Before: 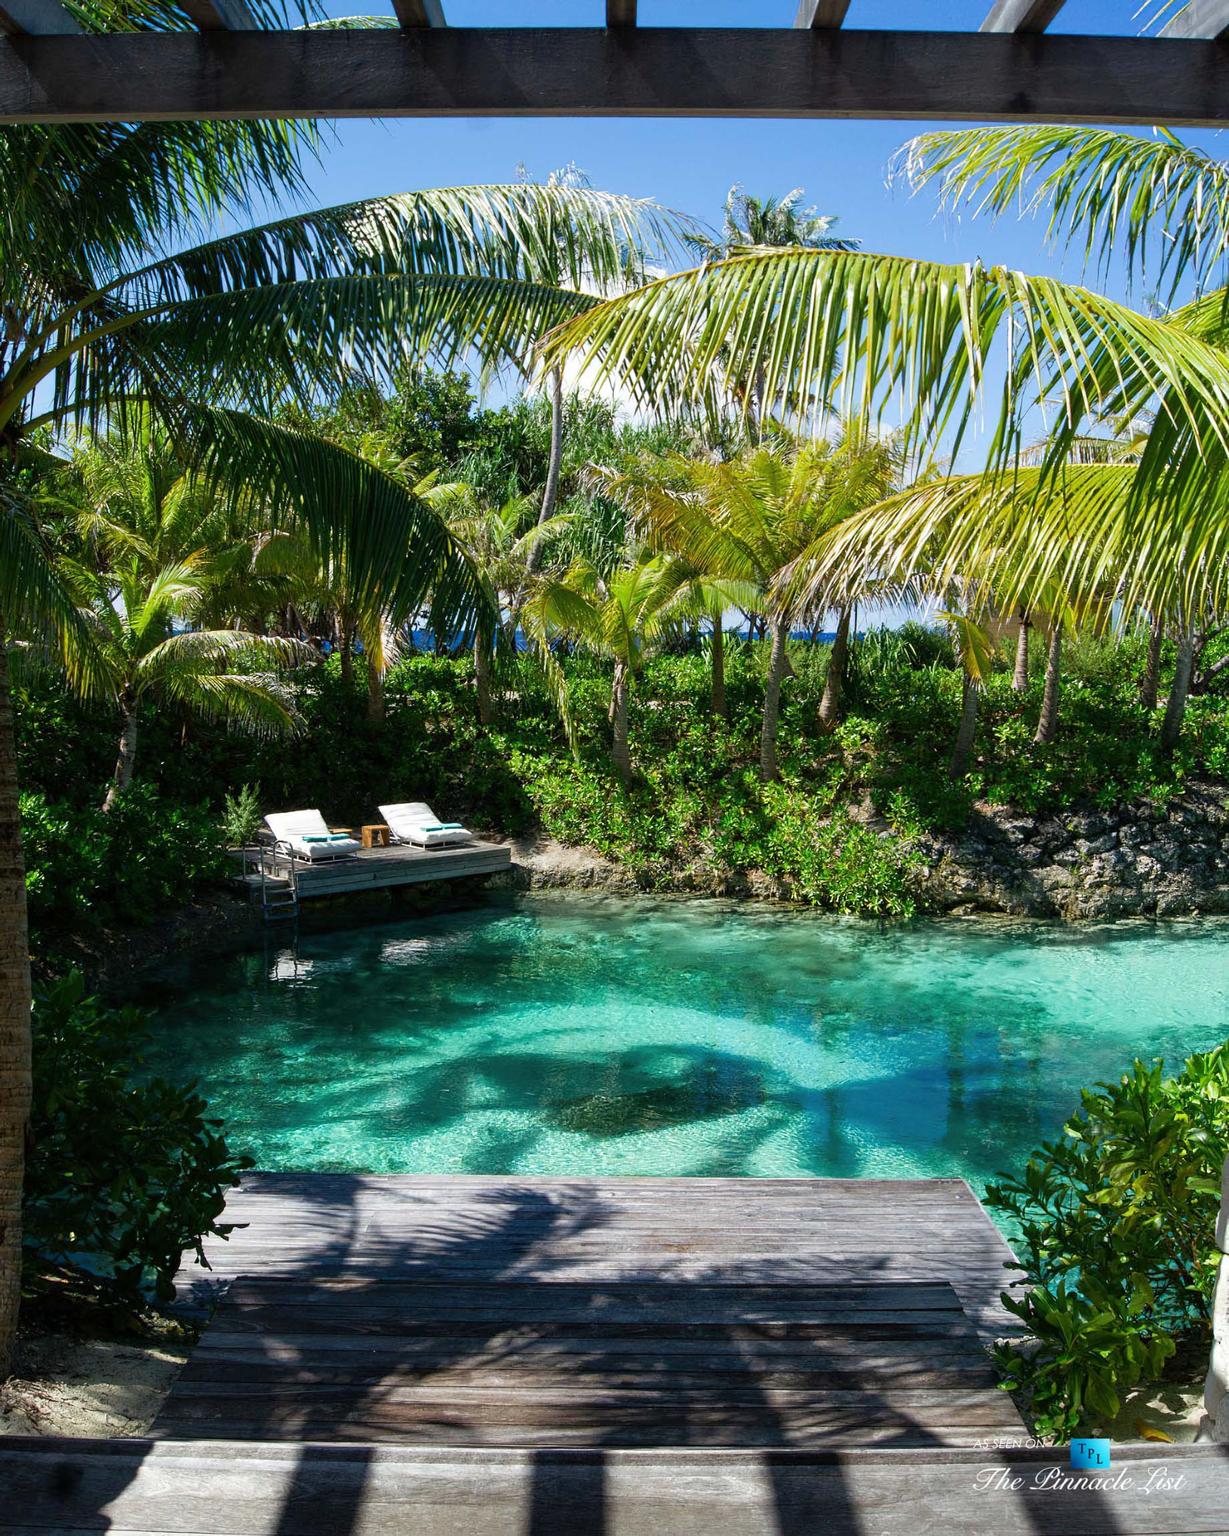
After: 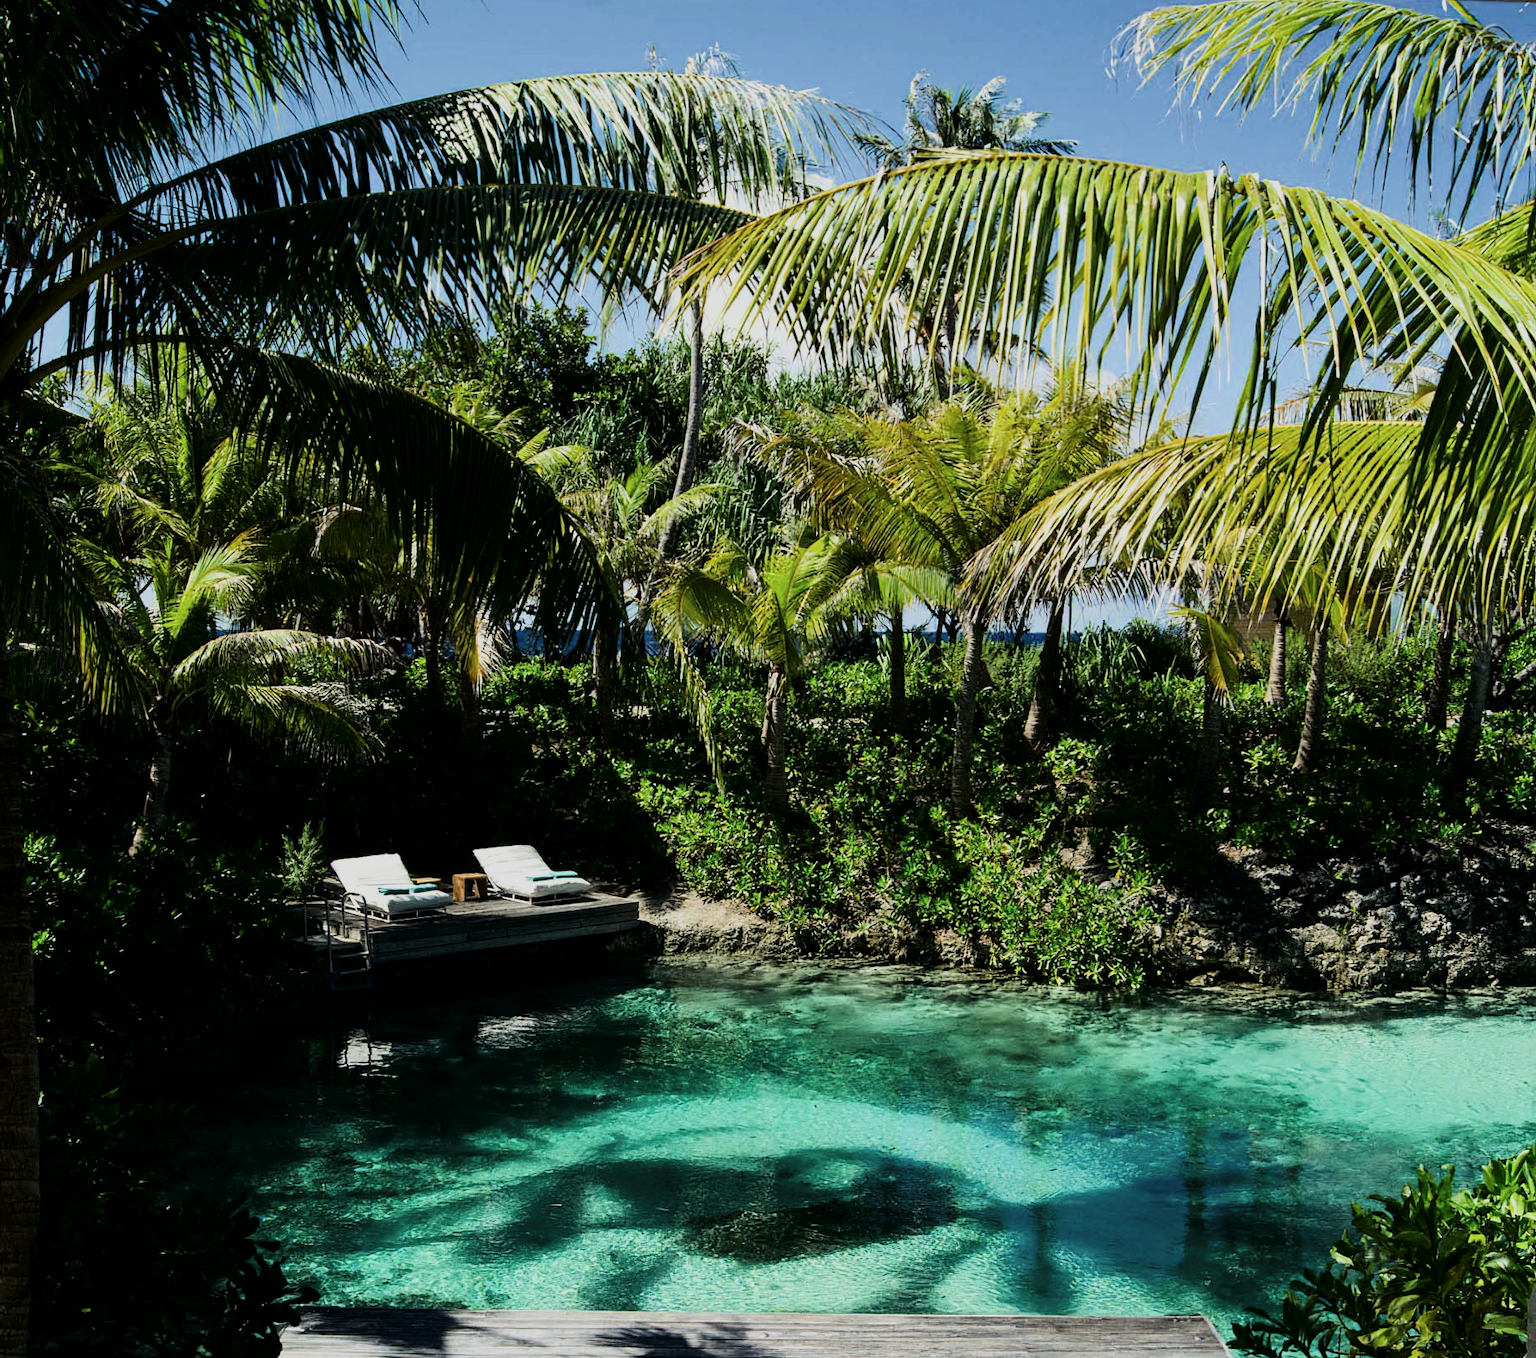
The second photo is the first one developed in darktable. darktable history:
tone curve: curves: ch0 [(0, 0) (0.153, 0.056) (1, 1)], color space Lab, linked channels, preserve colors none
crop and rotate: top 8.293%, bottom 20.996%
color balance: mode lift, gamma, gain (sRGB), lift [1, 1, 1.022, 1.026]
contrast brightness saturation: contrast 0.22
rgb curve: curves: ch2 [(0, 0) (0.567, 0.512) (1, 1)], mode RGB, independent channels
filmic rgb: black relative exposure -7.65 EV, white relative exposure 4.56 EV, hardness 3.61, color science v6 (2022)
